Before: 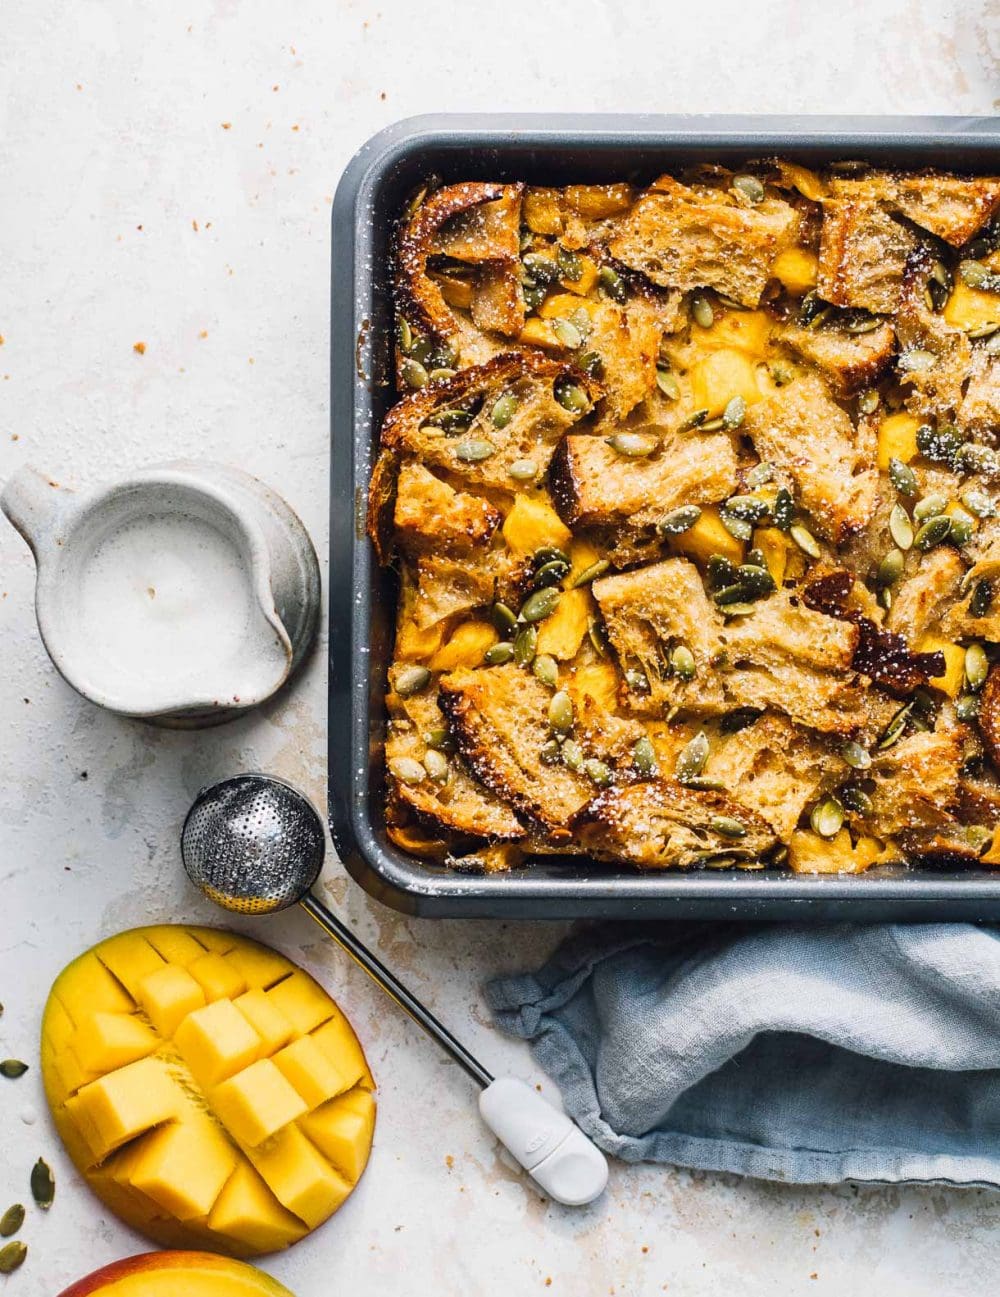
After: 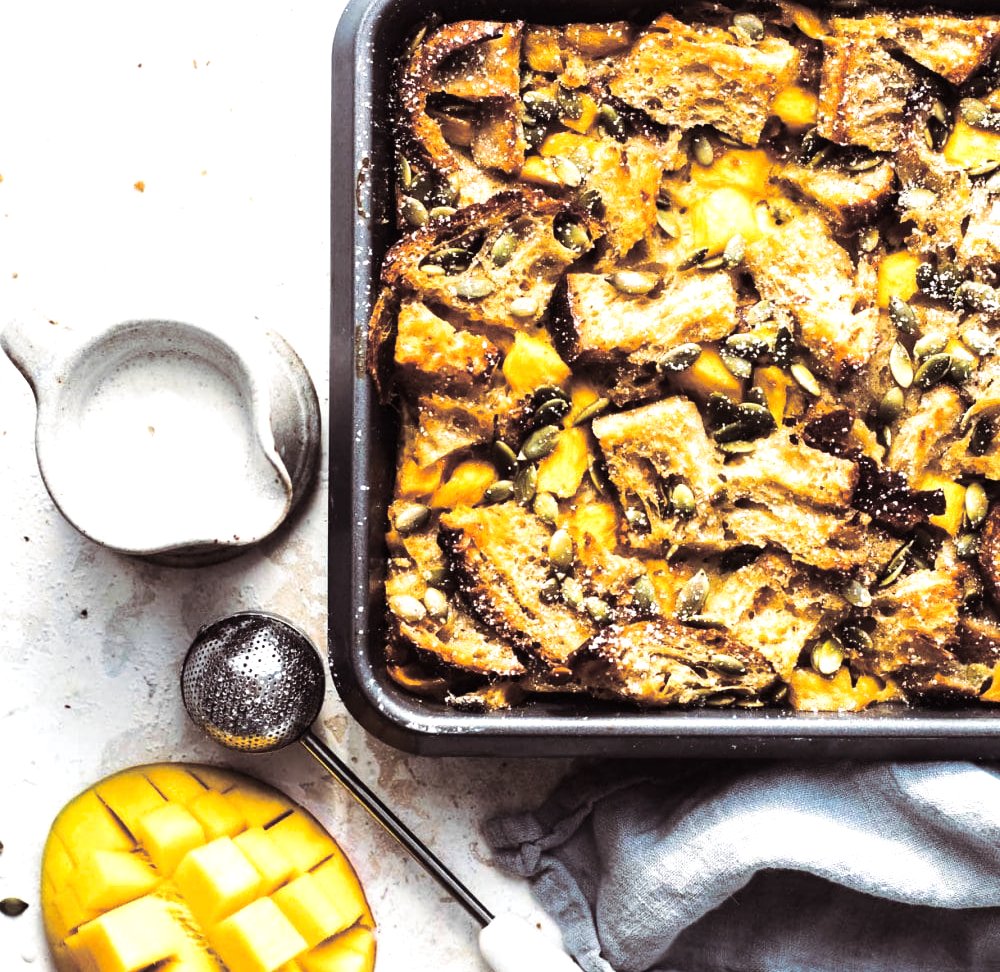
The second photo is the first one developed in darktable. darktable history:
contrast equalizer: y [[0.5 ×4, 0.483, 0.43], [0.5 ×6], [0.5 ×6], [0 ×6], [0 ×6]]
split-toning: shadows › saturation 0.24, highlights › hue 54°, highlights › saturation 0.24
crop and rotate: top 12.5%, bottom 12.5%
tone equalizer: -8 EV -0.75 EV, -7 EV -0.7 EV, -6 EV -0.6 EV, -5 EV -0.4 EV, -3 EV 0.4 EV, -2 EV 0.6 EV, -1 EV 0.7 EV, +0 EV 0.75 EV, edges refinement/feathering 500, mask exposure compensation -1.57 EV, preserve details no
